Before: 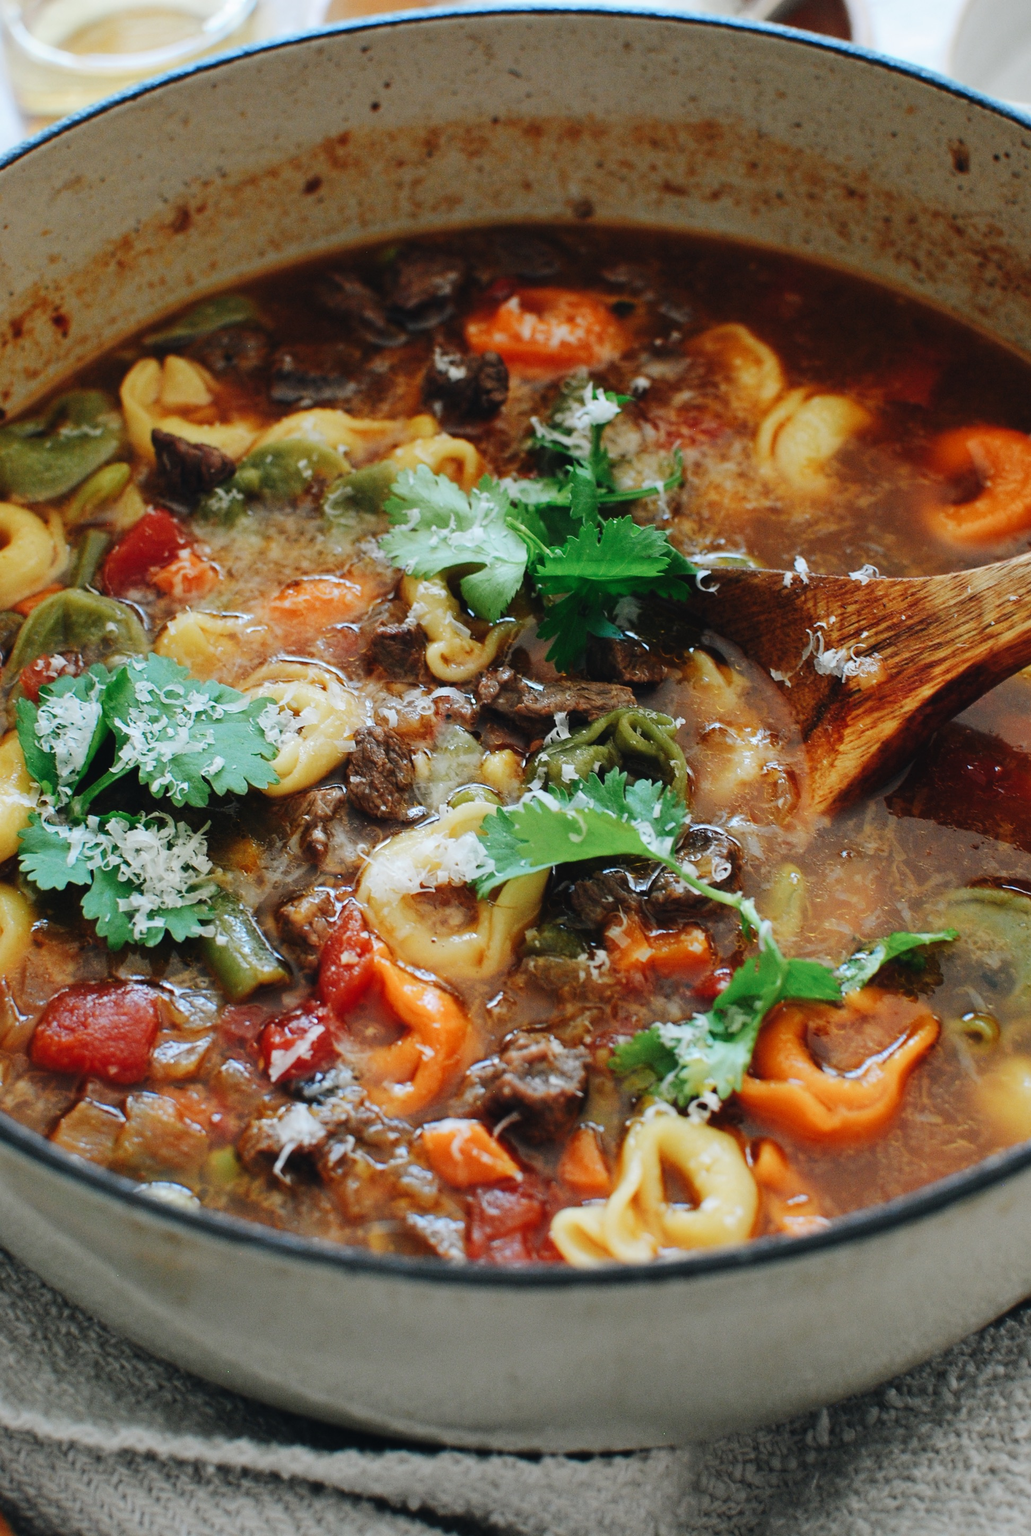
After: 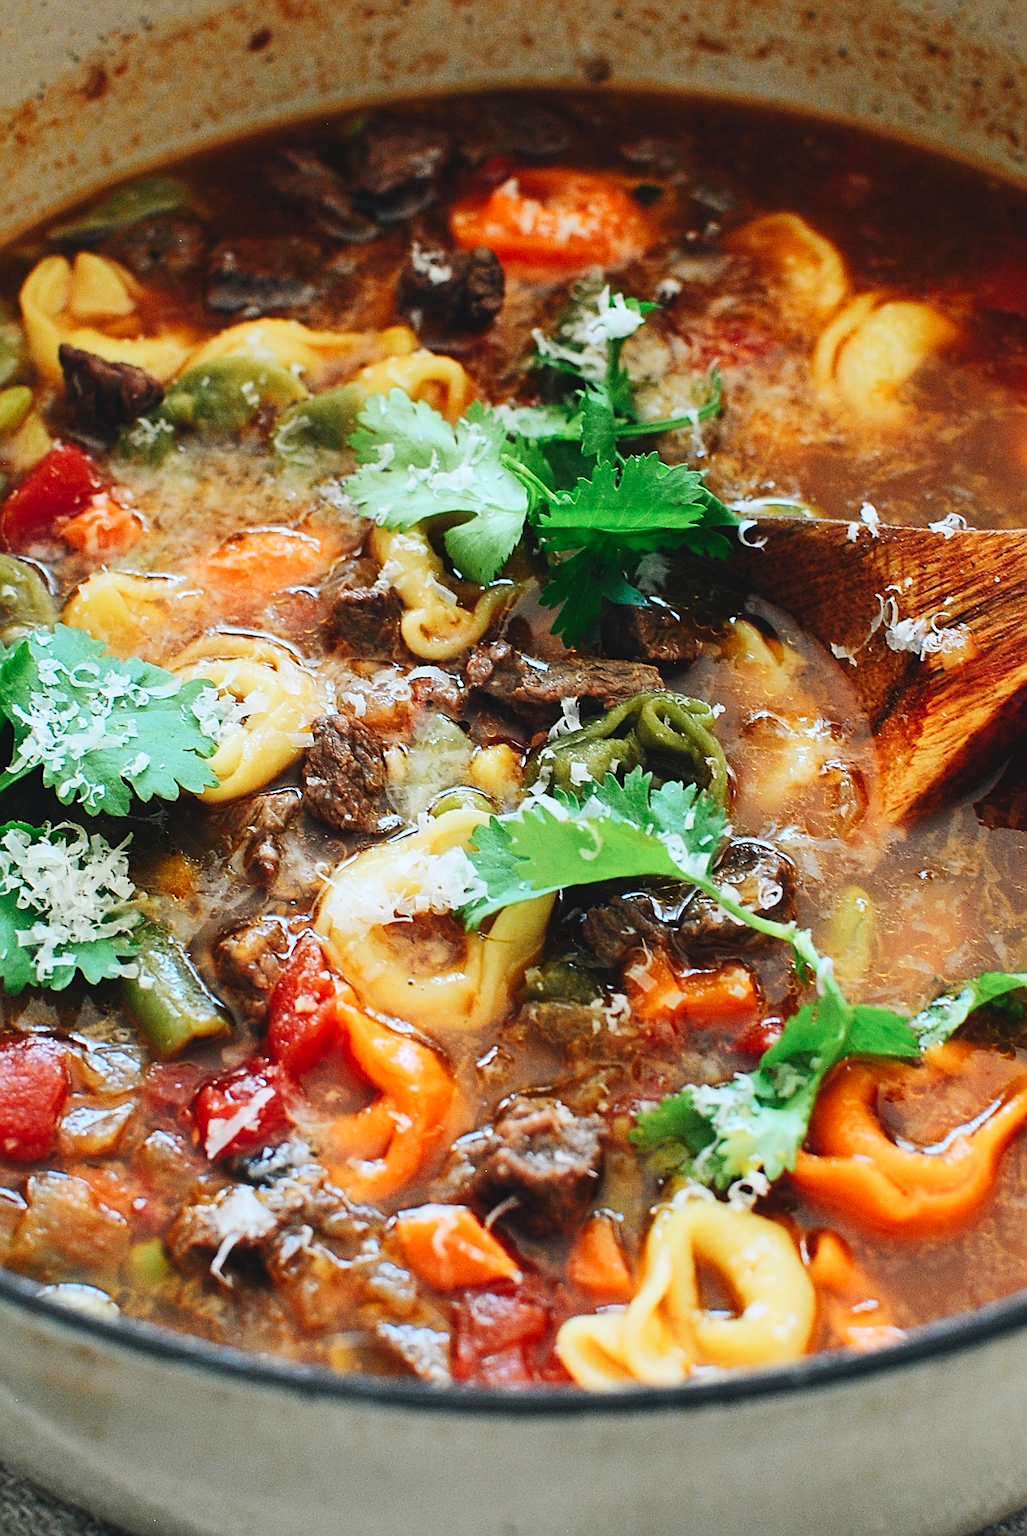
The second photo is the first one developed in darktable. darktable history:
crop and rotate: left 10.173%, top 9.983%, right 9.98%, bottom 9.869%
contrast brightness saturation: contrast 0.202, brightness 0.165, saturation 0.218
sharpen: amount 0.74
